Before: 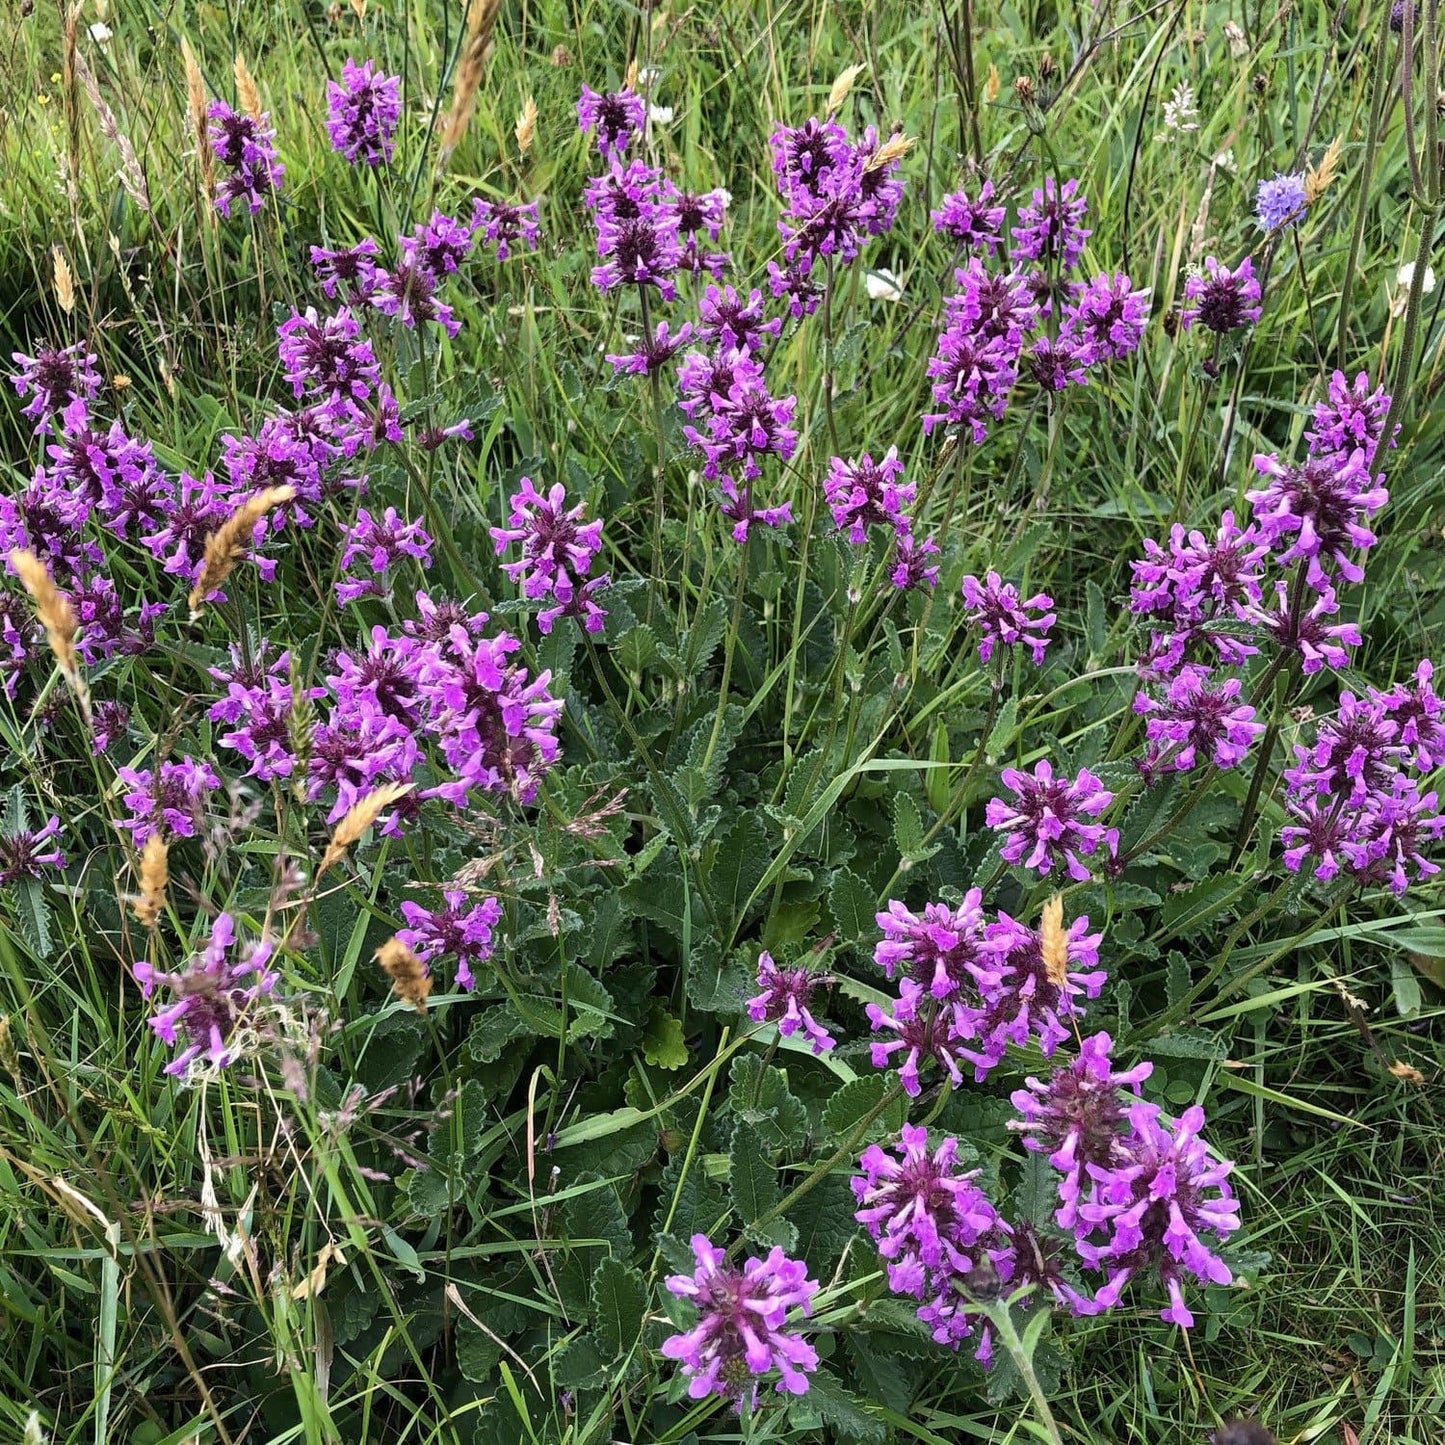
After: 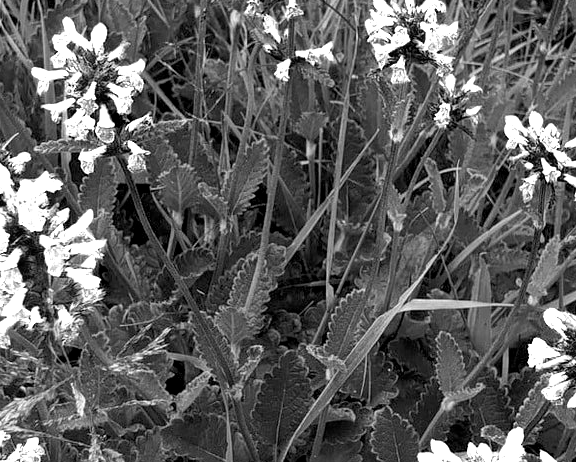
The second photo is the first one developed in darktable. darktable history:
exposure: black level correction 0.008, exposure 0.104 EV, compensate highlight preservation false
color zones: curves: ch0 [(0, 0.613) (0.01, 0.613) (0.245, 0.448) (0.498, 0.529) (0.642, 0.665) (0.879, 0.777) (0.99, 0.613)]; ch1 [(0, 0) (0.143, 0) (0.286, 0) (0.429, 0) (0.571, 0) (0.714, 0) (0.857, 0)]
color balance rgb: highlights gain › chroma 0.156%, highlights gain › hue 331.62°, perceptual saturation grading › global saturation 40.089%, global vibrance 28.487%
crop: left 31.728%, top 31.838%, right 27.662%, bottom 35.628%
